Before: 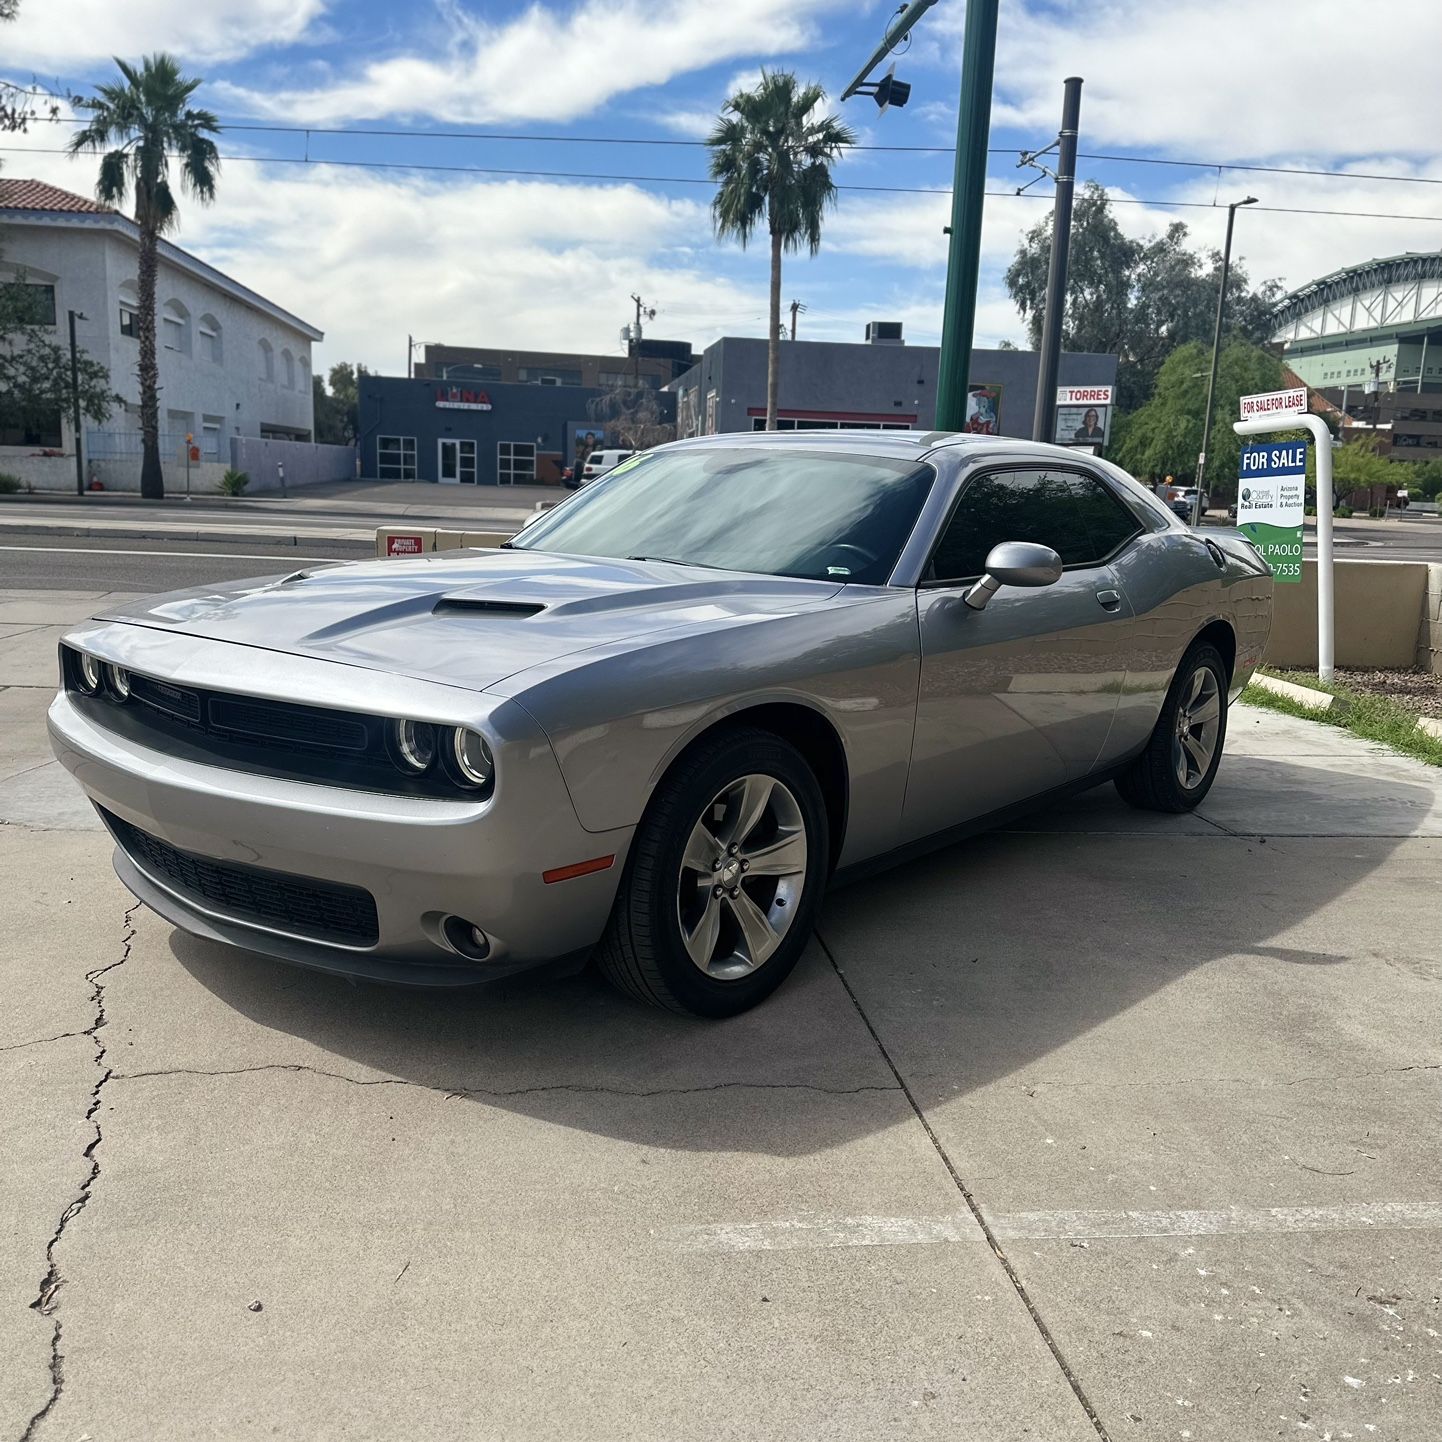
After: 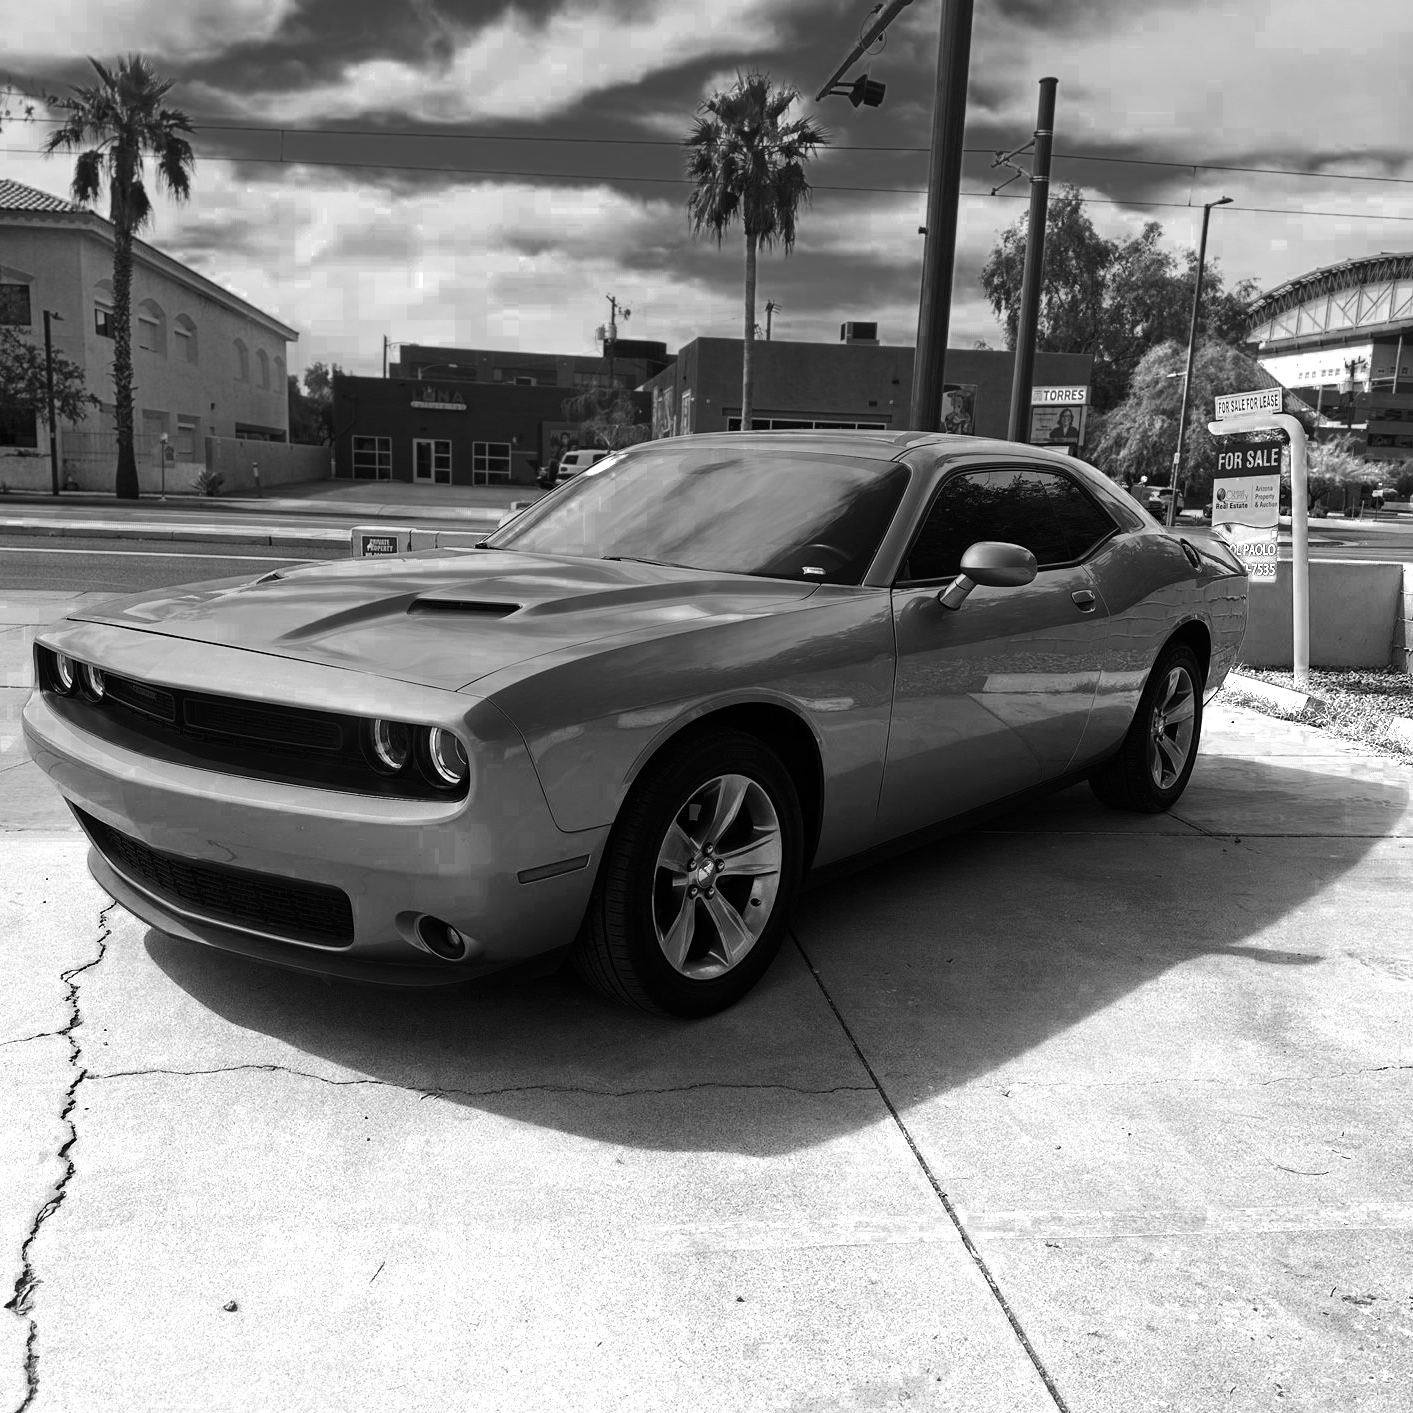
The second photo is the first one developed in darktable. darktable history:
tone equalizer: -8 EV -0.75 EV, -7 EV -0.7 EV, -6 EV -0.6 EV, -5 EV -0.4 EV, -3 EV 0.4 EV, -2 EV 0.6 EV, -1 EV 0.7 EV, +0 EV 0.75 EV, edges refinement/feathering 500, mask exposure compensation -1.57 EV, preserve details no
color calibration: illuminant F (fluorescent), F source F9 (Cool White Deluxe 4150 K) – high CRI, x 0.374, y 0.373, temperature 4158.34 K
crop: left 1.743%, right 0.268%, bottom 2.011%
color zones: curves: ch0 [(0, 0.554) (0.146, 0.662) (0.293, 0.86) (0.503, 0.774) (0.637, 0.106) (0.74, 0.072) (0.866, 0.488) (0.998, 0.569)]; ch1 [(0, 0) (0.143, 0) (0.286, 0) (0.429, 0) (0.571, 0) (0.714, 0) (0.857, 0)]
